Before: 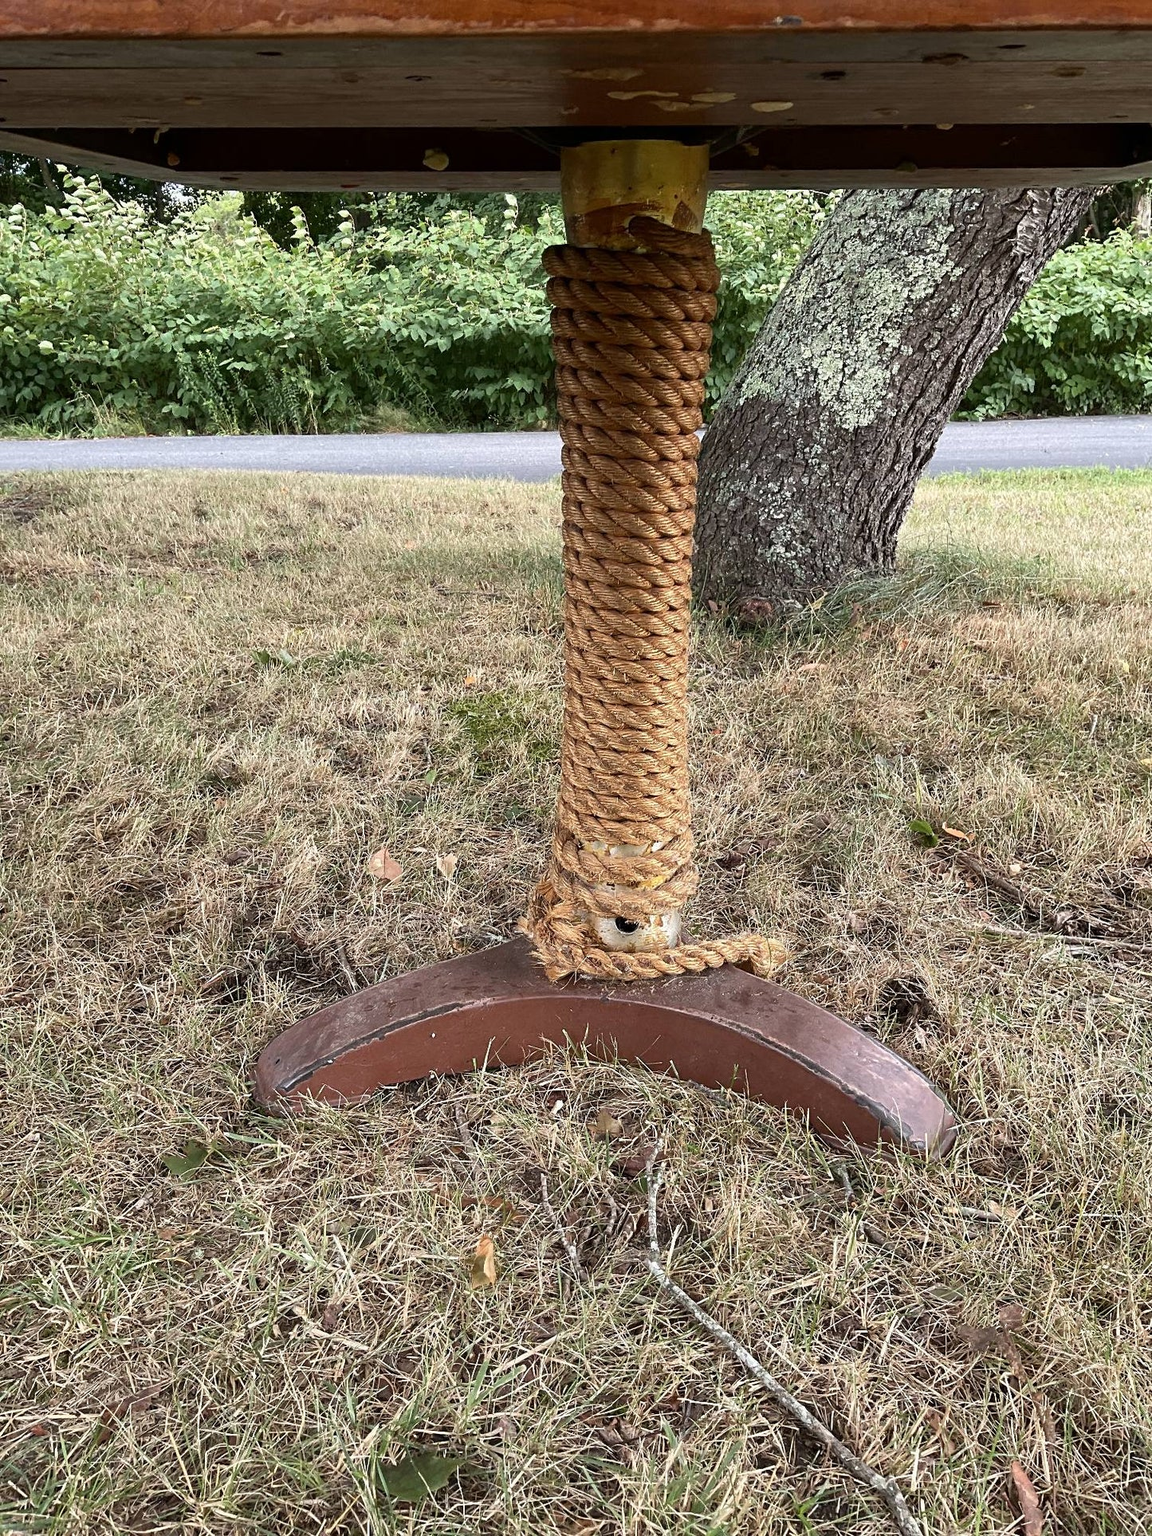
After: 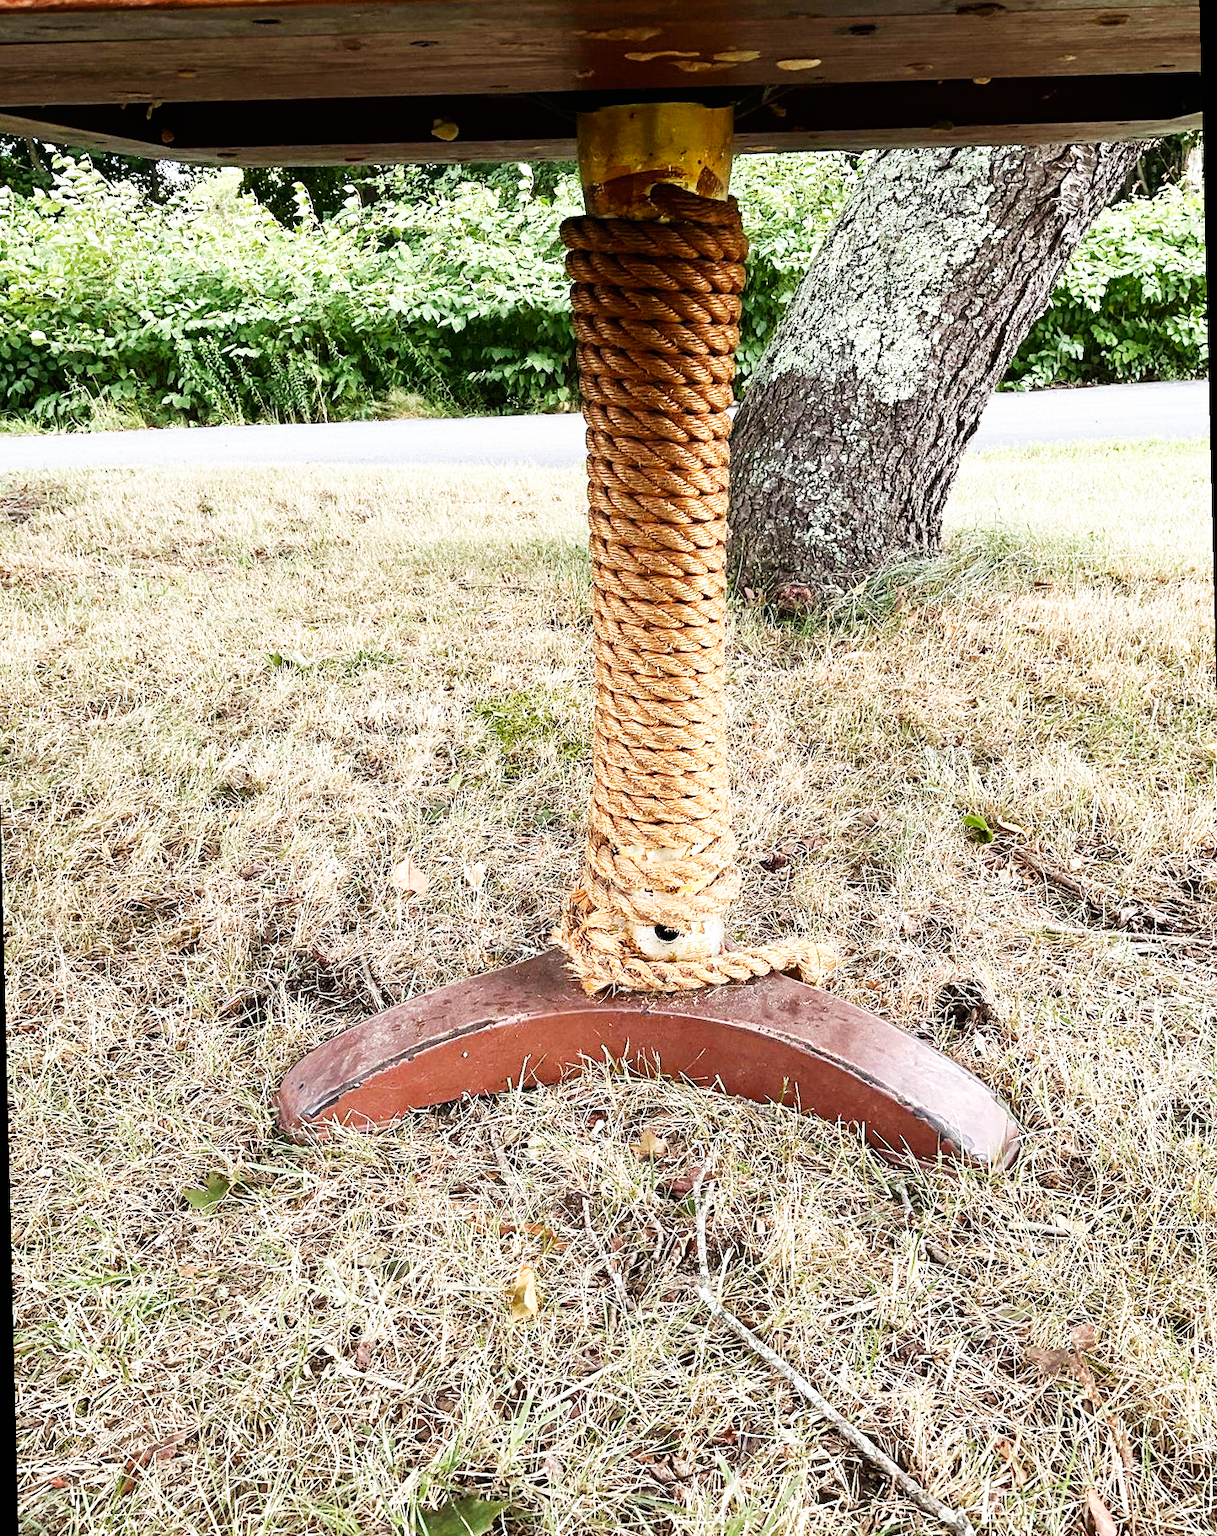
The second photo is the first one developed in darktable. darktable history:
base curve: curves: ch0 [(0, 0) (0.007, 0.004) (0.027, 0.03) (0.046, 0.07) (0.207, 0.54) (0.442, 0.872) (0.673, 0.972) (1, 1)], preserve colors none
rotate and perspective: rotation -1.42°, crop left 0.016, crop right 0.984, crop top 0.035, crop bottom 0.965
